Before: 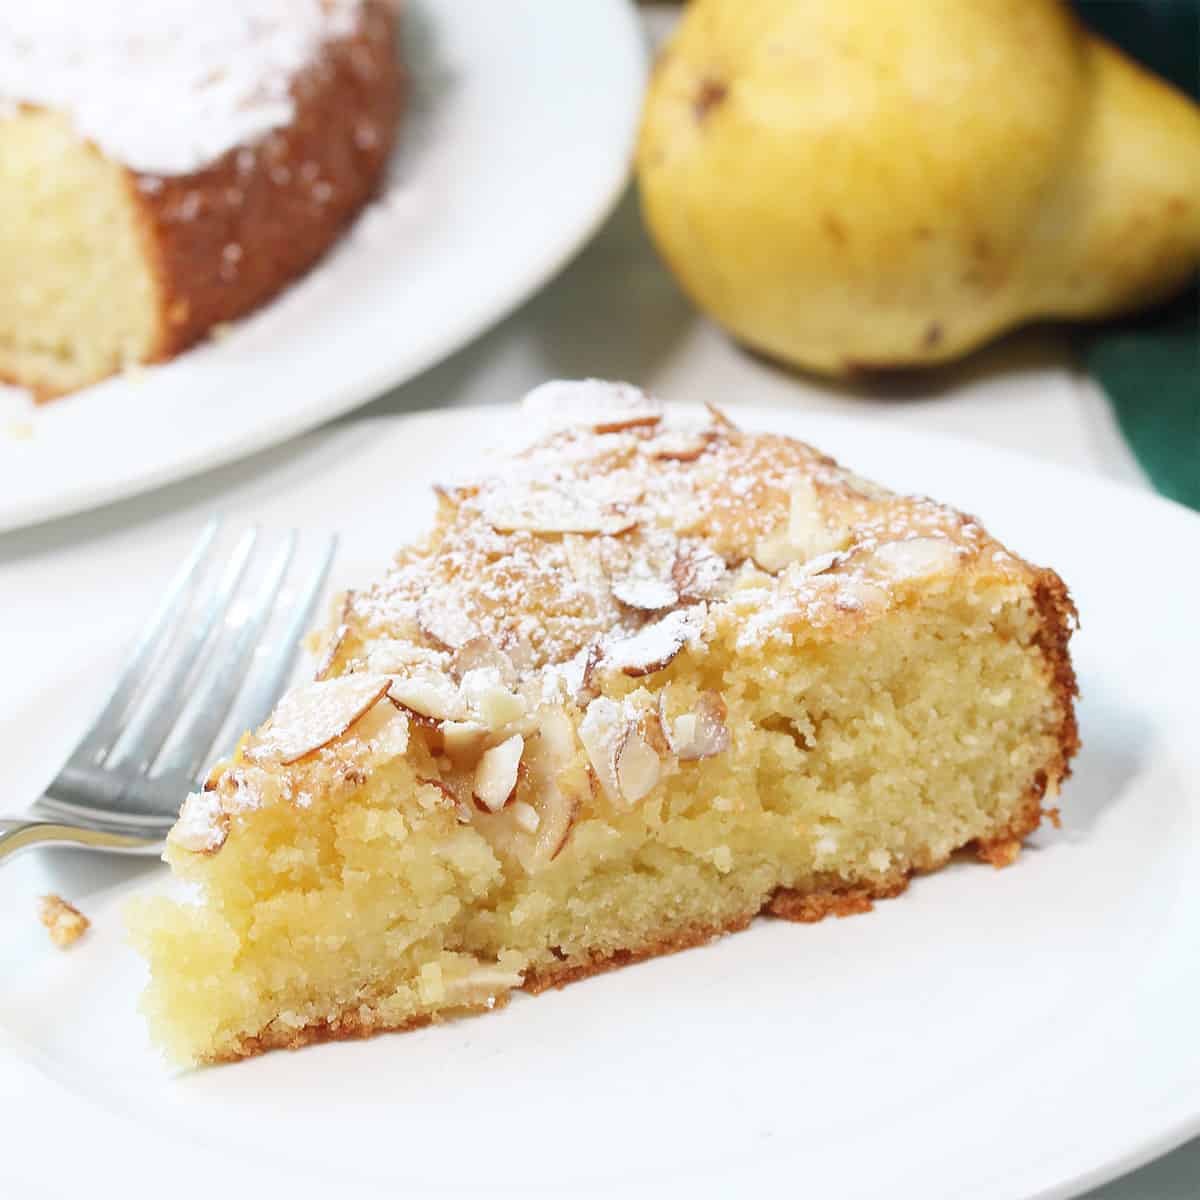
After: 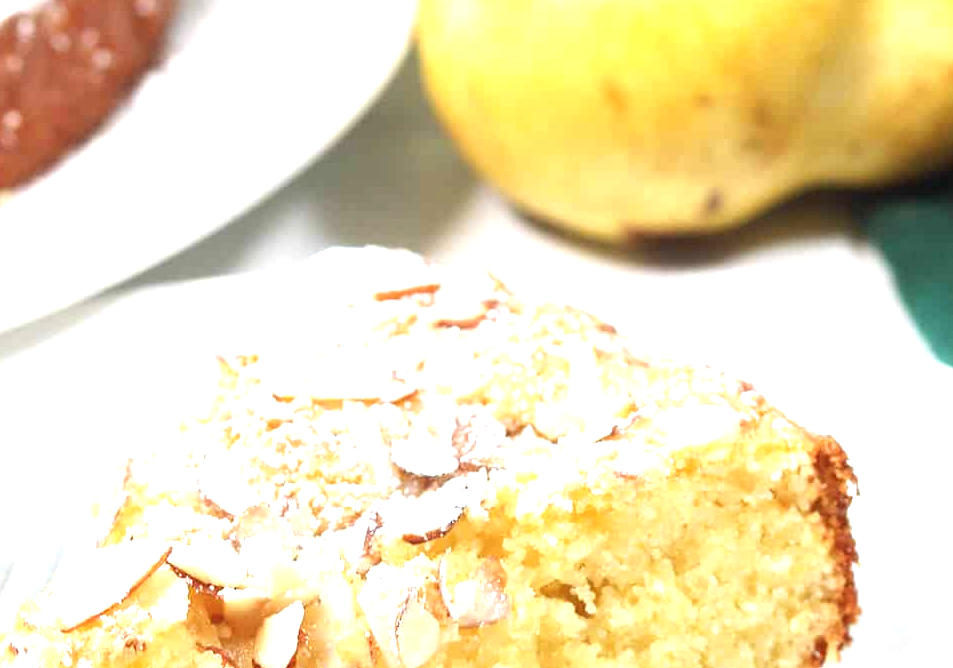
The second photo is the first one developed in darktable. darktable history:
exposure: black level correction 0, exposure 1 EV, compensate exposure bias true, compensate highlight preservation false
crop: left 18.38%, top 11.092%, right 2.134%, bottom 33.217%
